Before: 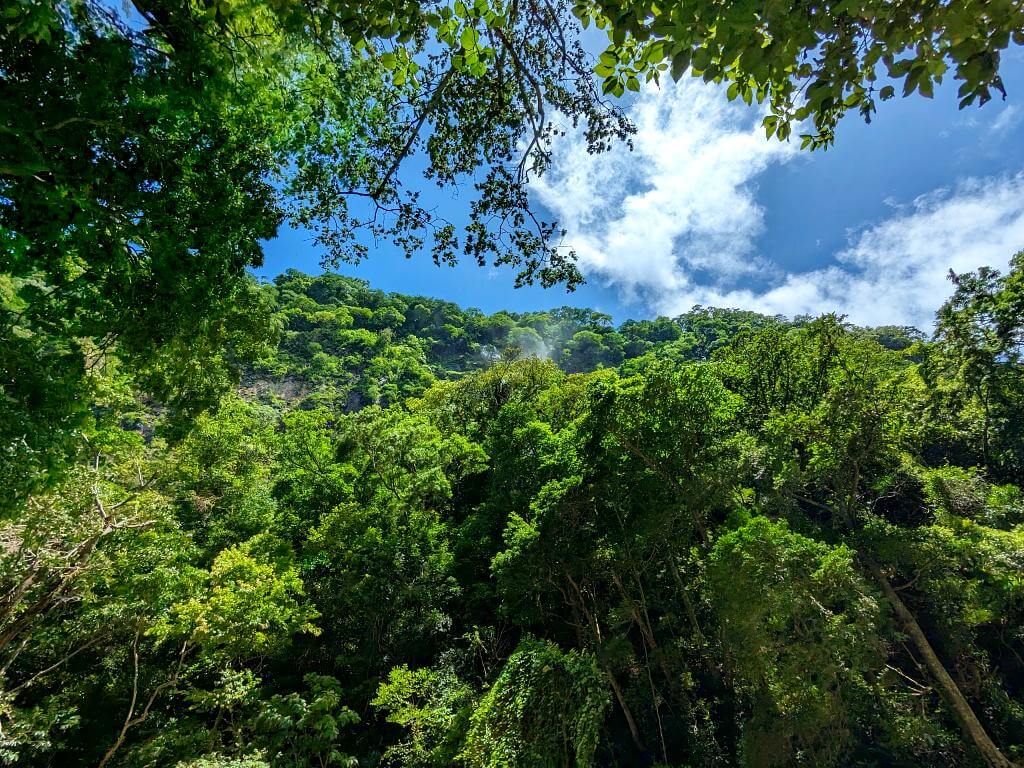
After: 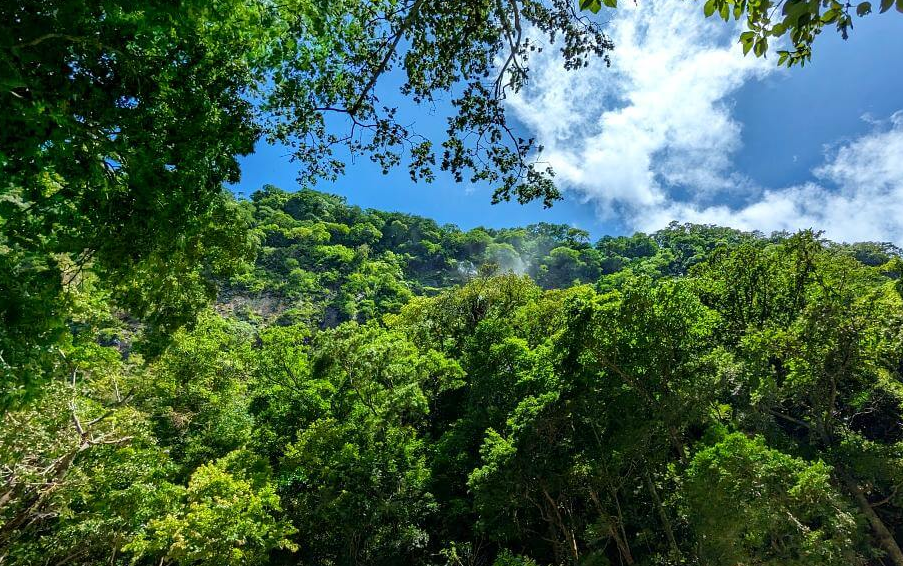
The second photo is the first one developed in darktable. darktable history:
crop and rotate: left 2.286%, top 11.065%, right 9.468%, bottom 15.218%
